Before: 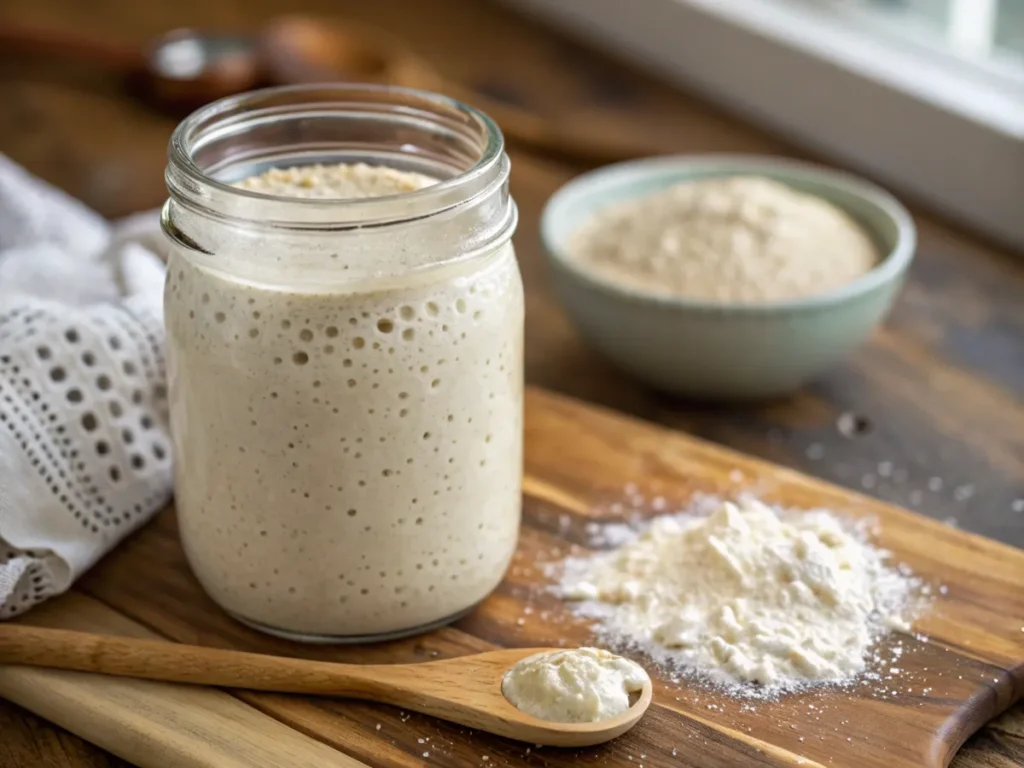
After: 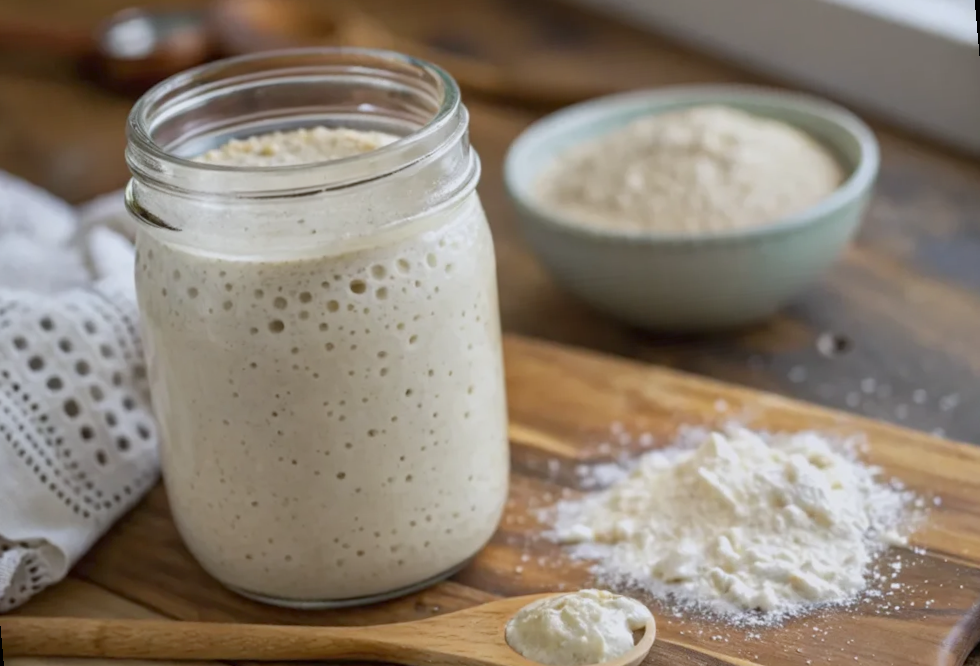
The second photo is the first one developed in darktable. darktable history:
rotate and perspective: rotation -5°, crop left 0.05, crop right 0.952, crop top 0.11, crop bottom 0.89
white balance: red 0.976, blue 1.04
color balance: contrast -15%
